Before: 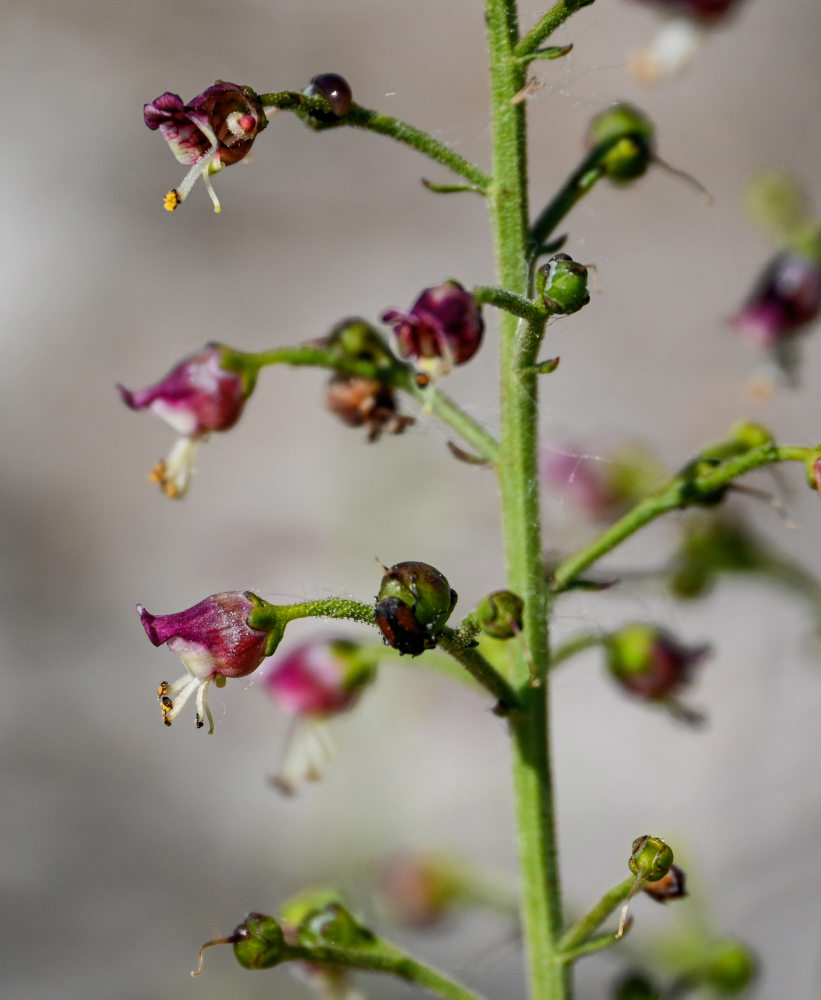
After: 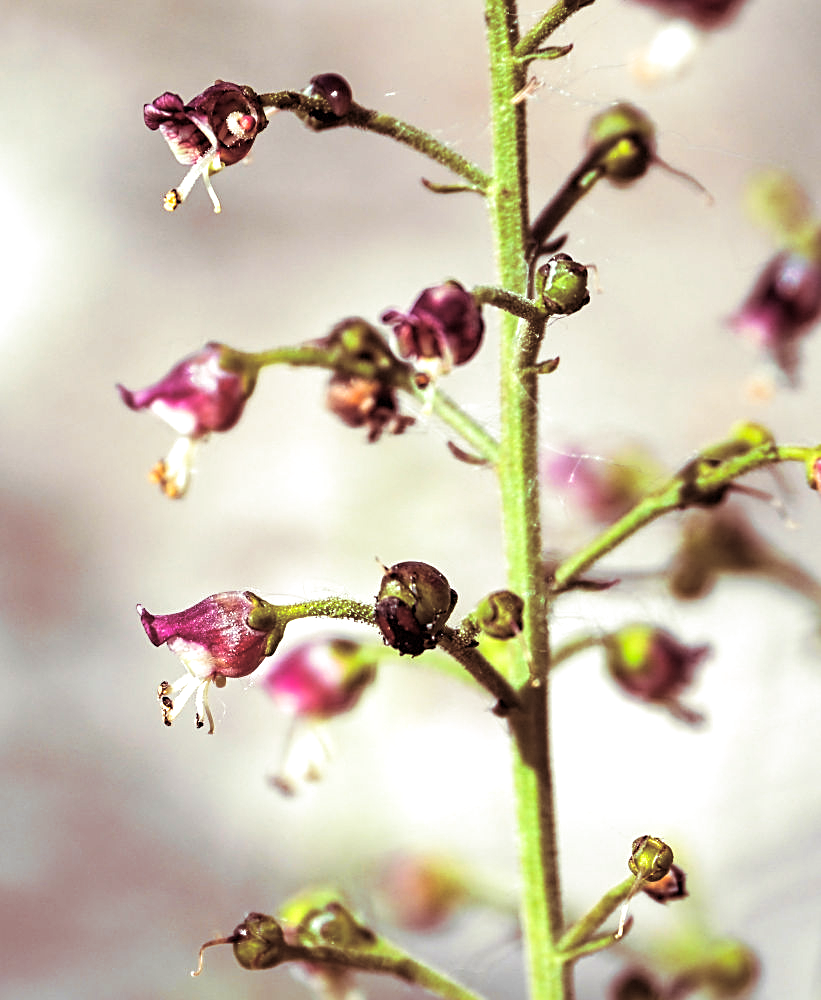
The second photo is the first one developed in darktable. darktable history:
split-toning: compress 20%
sharpen: on, module defaults
exposure: exposure 1.137 EV, compensate highlight preservation false
